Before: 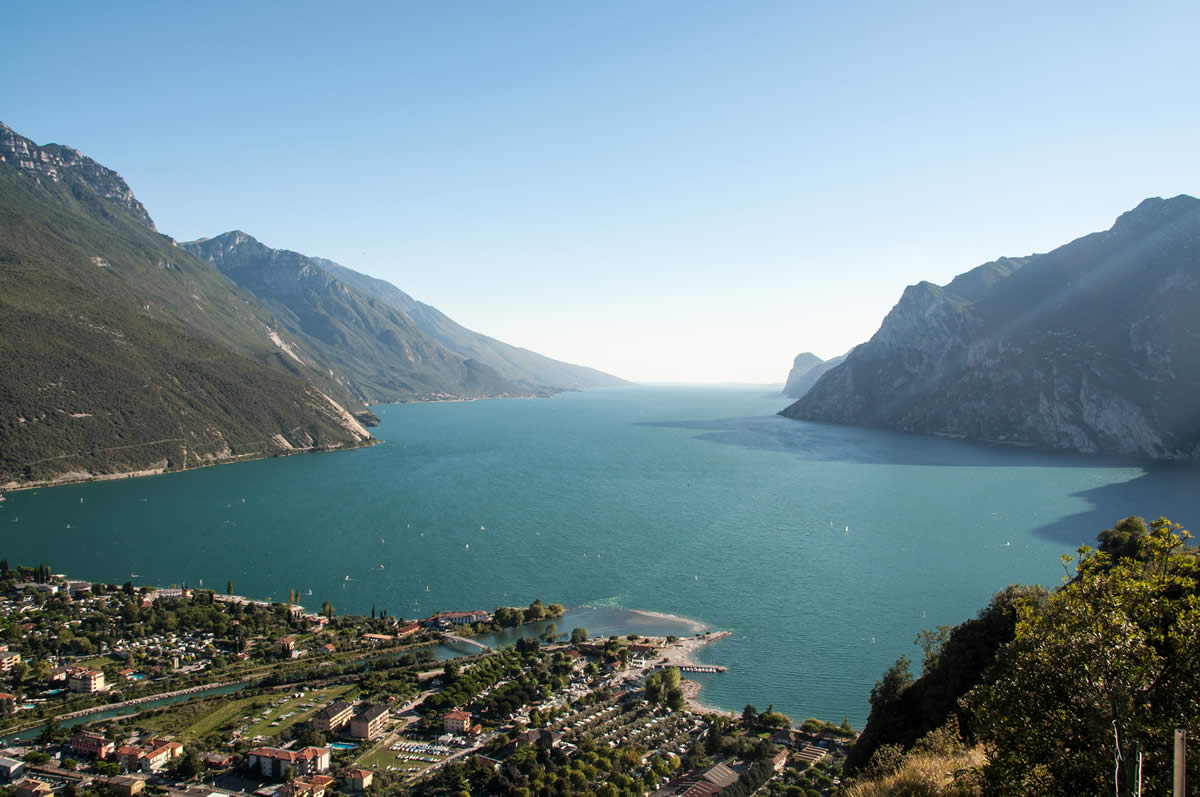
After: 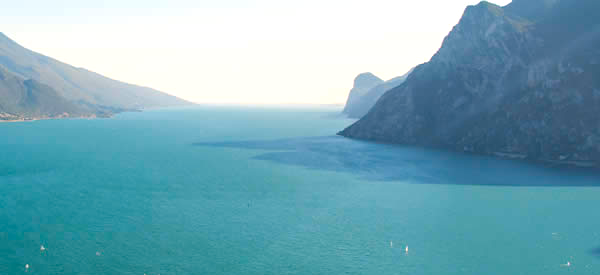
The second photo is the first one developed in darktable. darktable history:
shadows and highlights: shadows 25.64, highlights -25.27
color balance rgb: highlights gain › chroma 1.742%, highlights gain › hue 56.28°, linear chroma grading › global chroma 15.332%, perceptual saturation grading › global saturation 31.117%, global vibrance 20%
levels: levels [0, 0.474, 0.947]
crop: left 36.735%, top 35.135%, right 13.225%, bottom 30.323%
